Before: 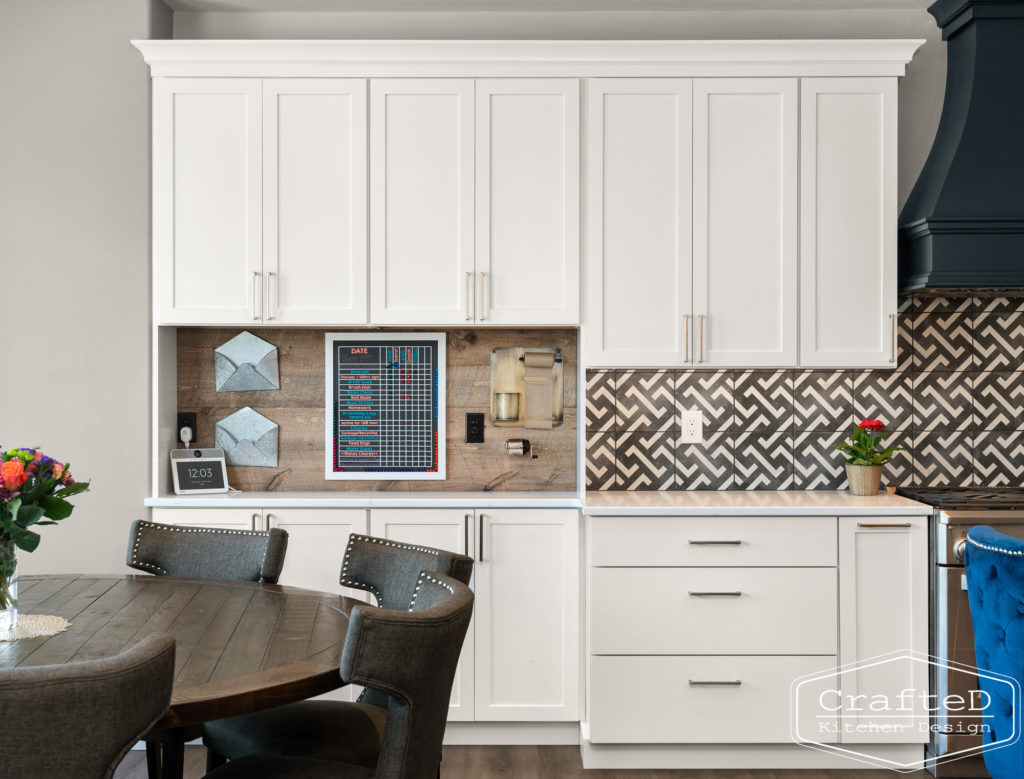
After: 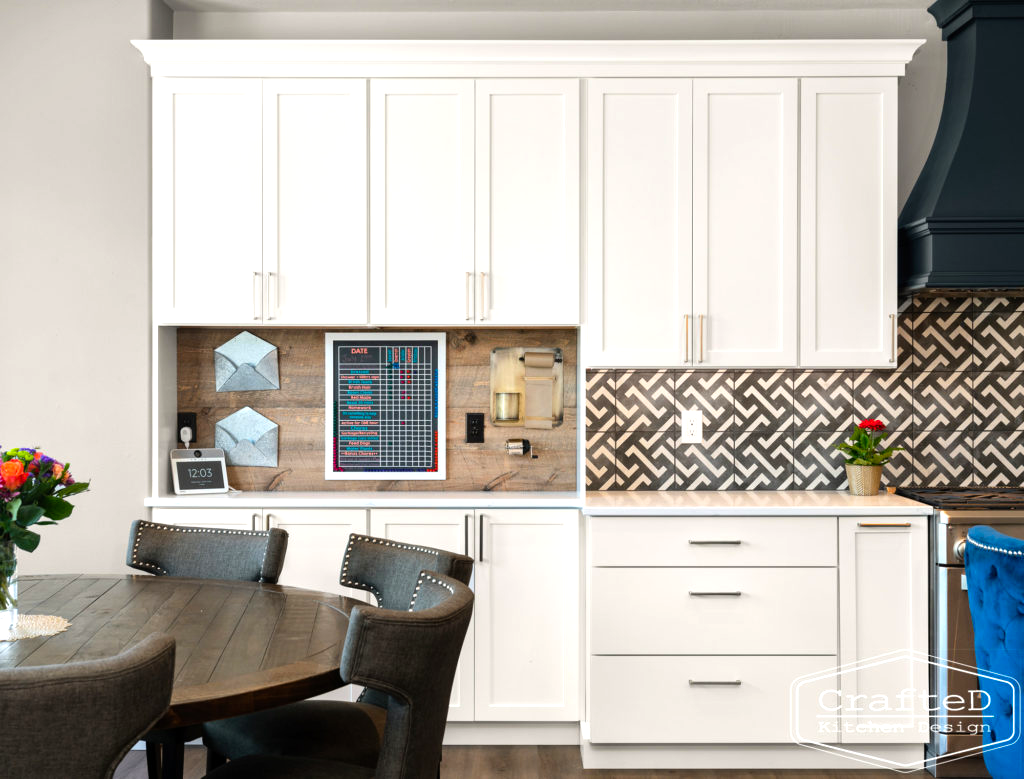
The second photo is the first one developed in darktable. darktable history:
color balance rgb: perceptual saturation grading › global saturation 25.345%
tone equalizer: -8 EV -0.416 EV, -7 EV -0.406 EV, -6 EV -0.311 EV, -5 EV -0.197 EV, -3 EV 0.208 EV, -2 EV 0.312 EV, -1 EV 0.398 EV, +0 EV 0.408 EV, mask exposure compensation -0.504 EV
